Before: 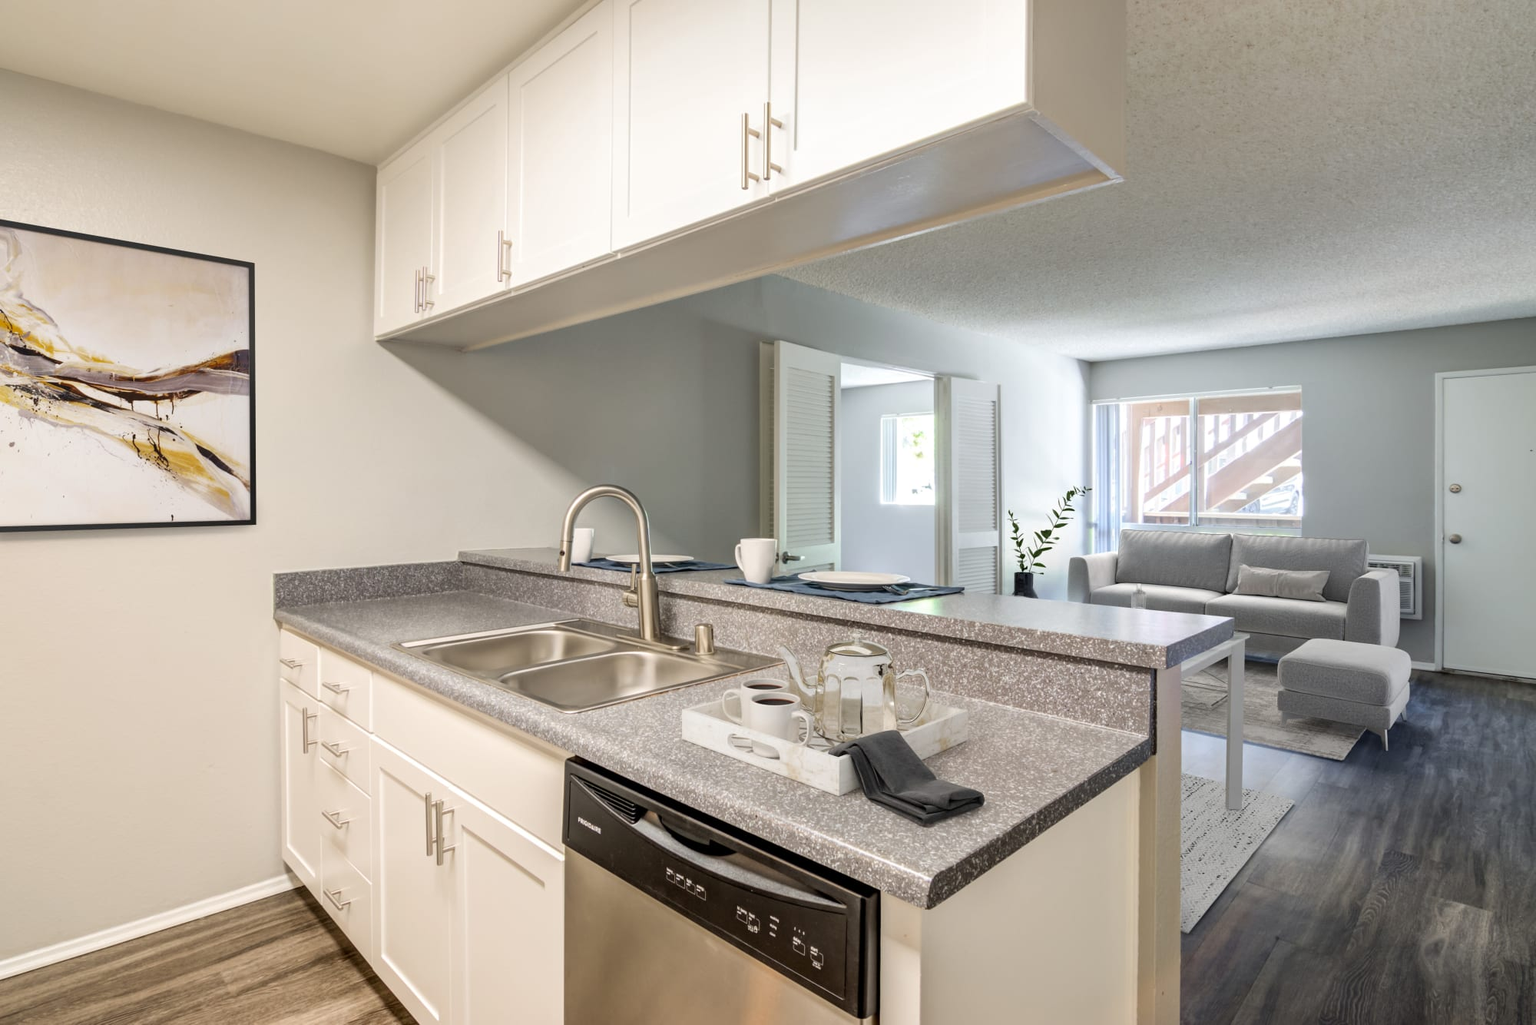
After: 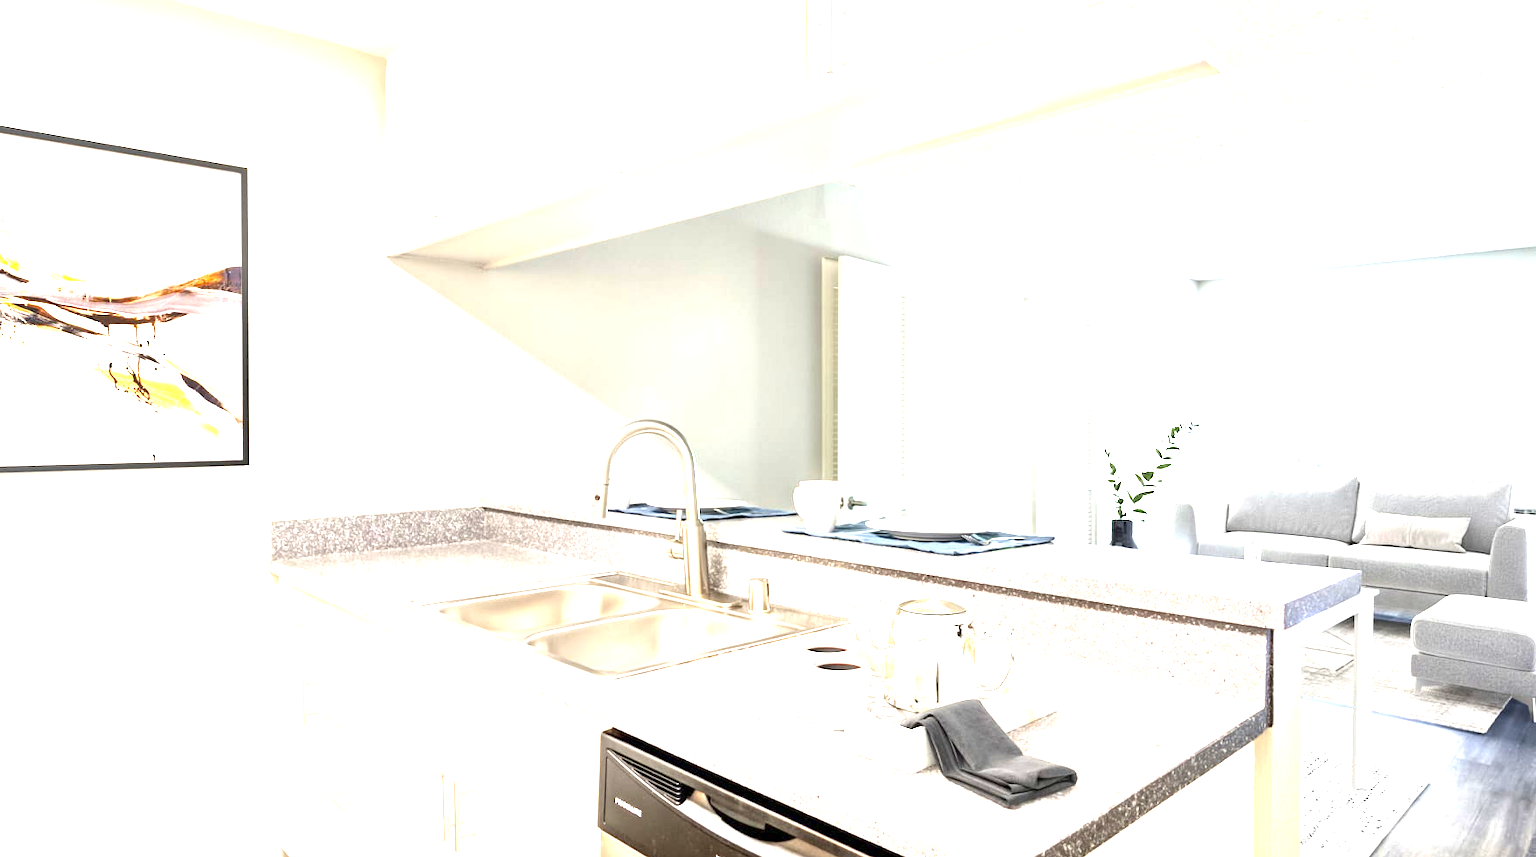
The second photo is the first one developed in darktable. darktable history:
crop and rotate: left 2.425%, top 11.305%, right 9.6%, bottom 15.08%
exposure: exposure 2.207 EV, compensate highlight preservation false
